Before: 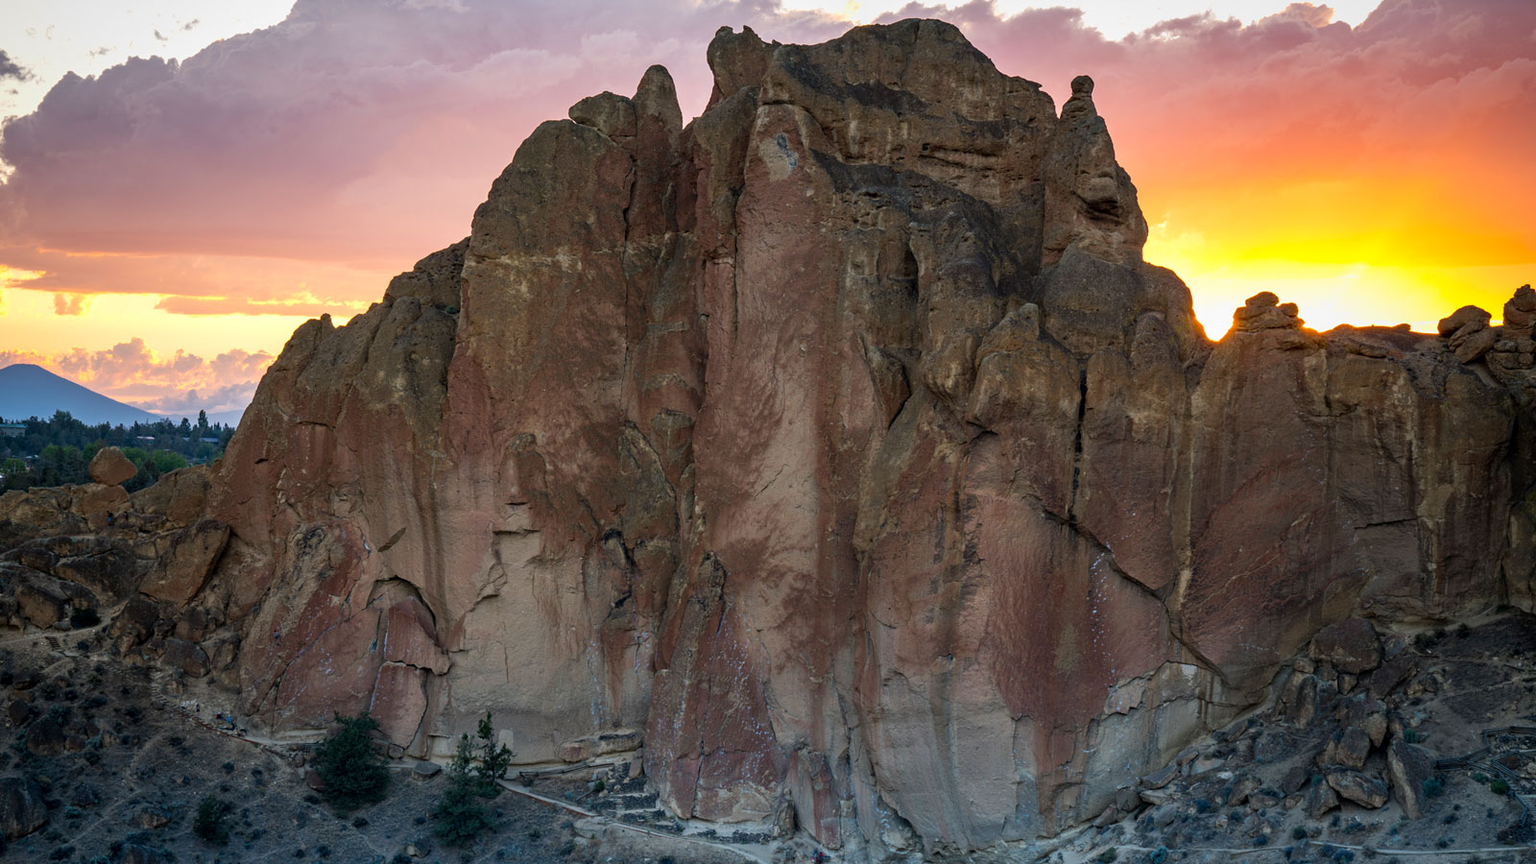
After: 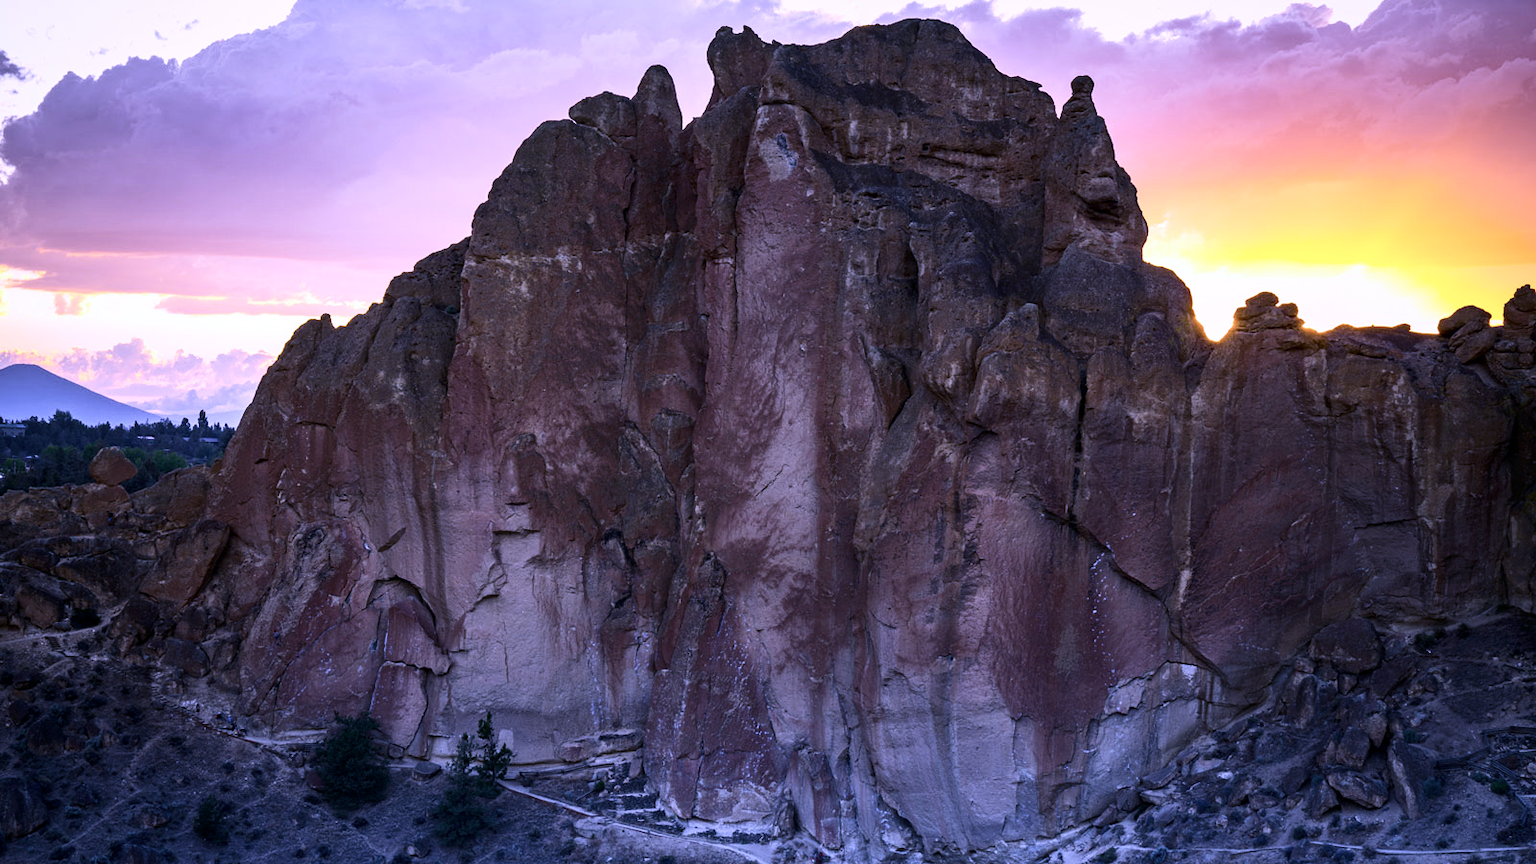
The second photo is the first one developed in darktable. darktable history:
contrast brightness saturation: contrast 0.25, saturation -0.31
white balance: red 0.98, blue 1.61
velvia: on, module defaults
